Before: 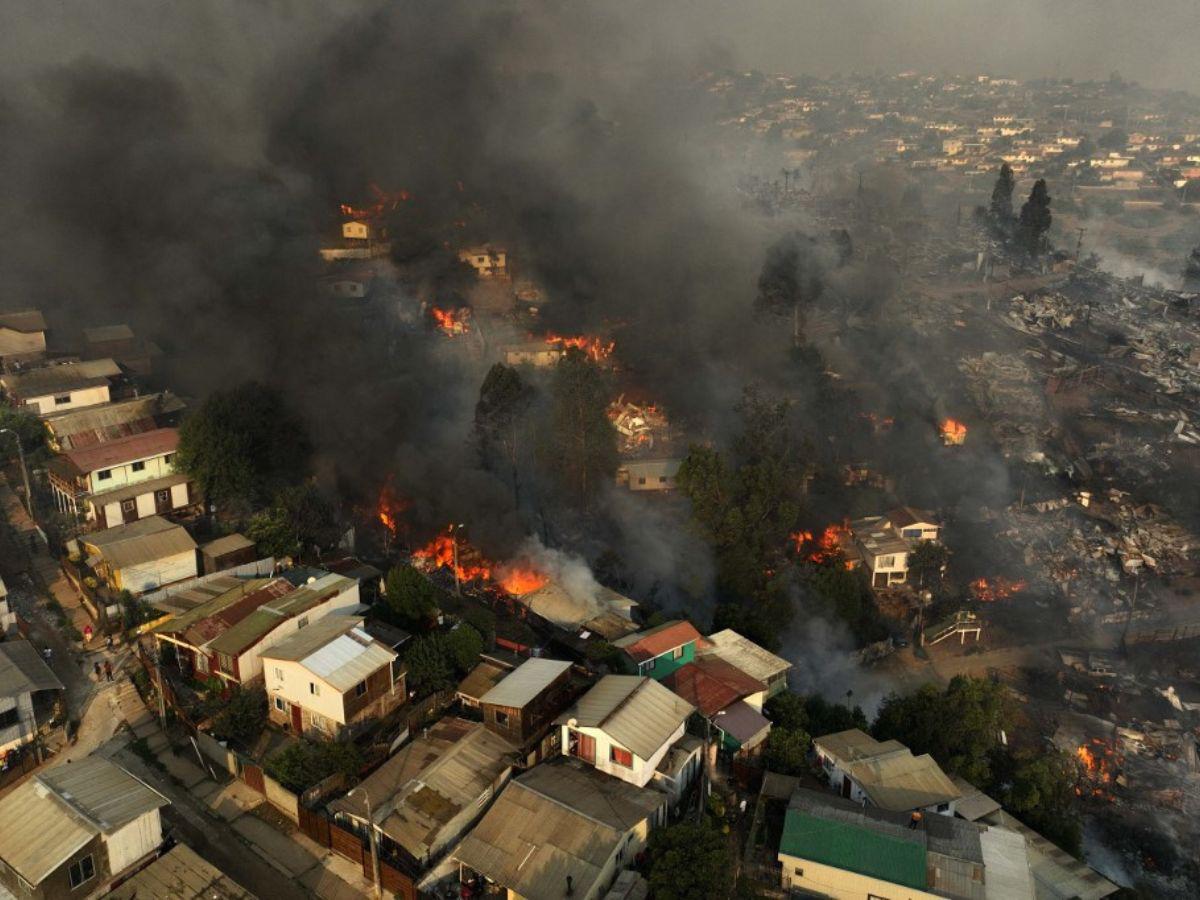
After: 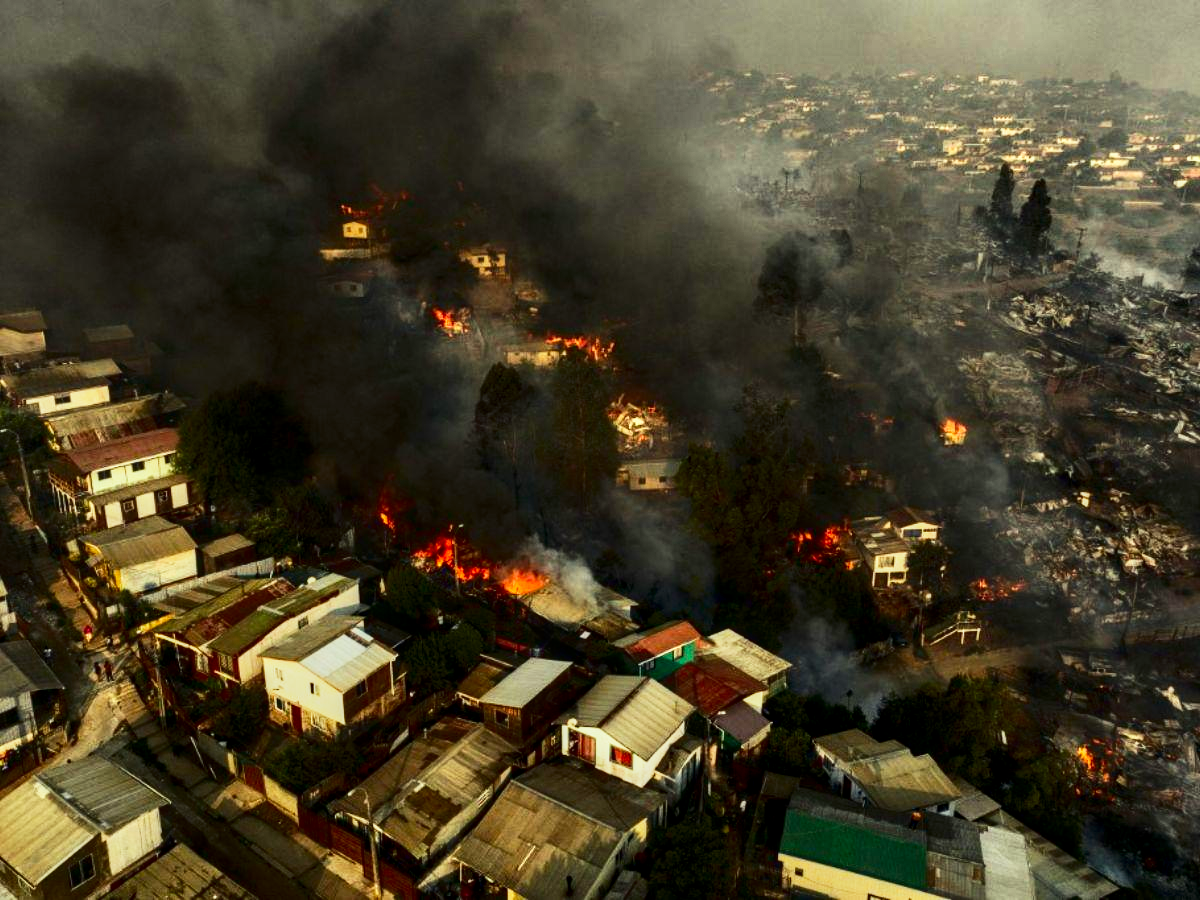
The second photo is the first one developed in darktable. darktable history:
base curve: curves: ch0 [(0, 0) (0.088, 0.125) (0.176, 0.251) (0.354, 0.501) (0.613, 0.749) (1, 0.877)], preserve colors none
local contrast: detail 130%
contrast brightness saturation: contrast 0.219, brightness -0.184, saturation 0.243
color correction: highlights a* -4.39, highlights b* 7.29
